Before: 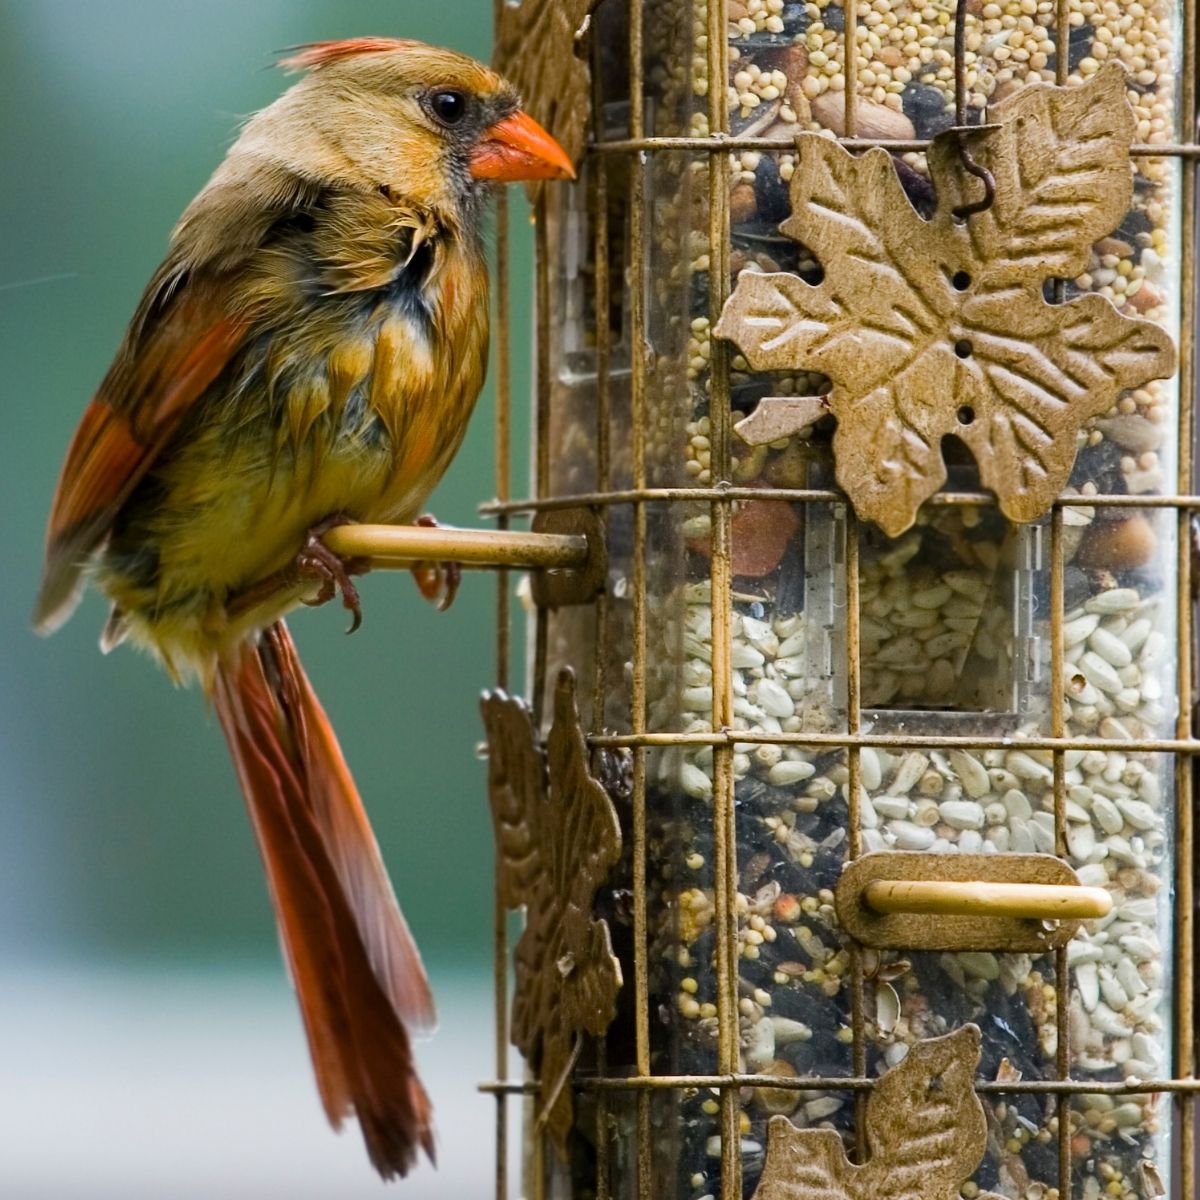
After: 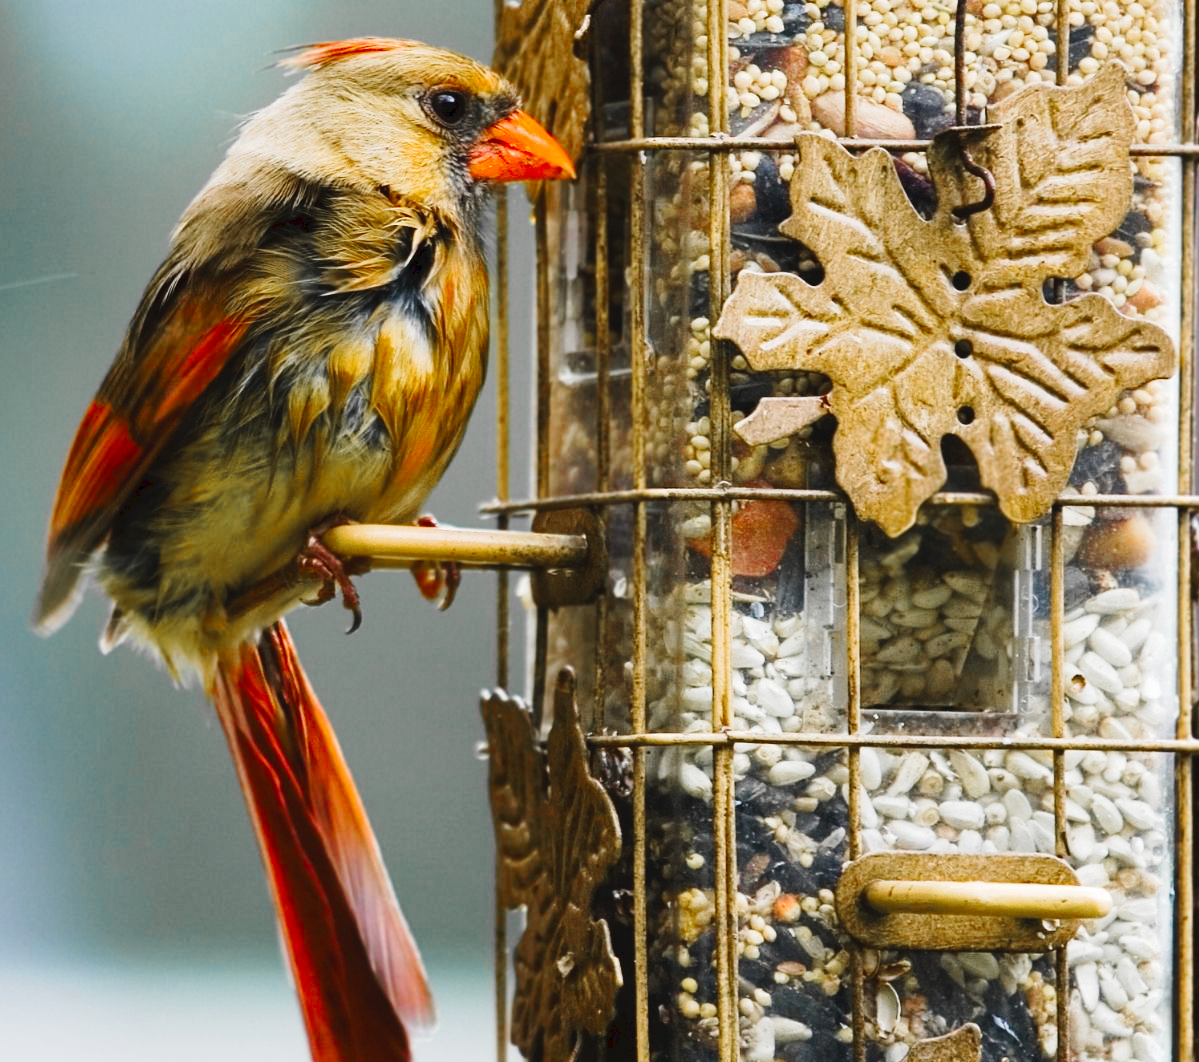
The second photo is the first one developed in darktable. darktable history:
color zones: curves: ch1 [(0, 0.679) (0.143, 0.647) (0.286, 0.261) (0.378, -0.011) (0.571, 0.396) (0.714, 0.399) (0.857, 0.406) (1, 0.679)]
crop and rotate: top 0%, bottom 11.479%
tone curve: curves: ch0 [(0, 0) (0.003, 0.046) (0.011, 0.052) (0.025, 0.059) (0.044, 0.069) (0.069, 0.084) (0.1, 0.107) (0.136, 0.133) (0.177, 0.171) (0.224, 0.216) (0.277, 0.293) (0.335, 0.371) (0.399, 0.481) (0.468, 0.577) (0.543, 0.662) (0.623, 0.749) (0.709, 0.831) (0.801, 0.891) (0.898, 0.942) (1, 1)], preserve colors none
